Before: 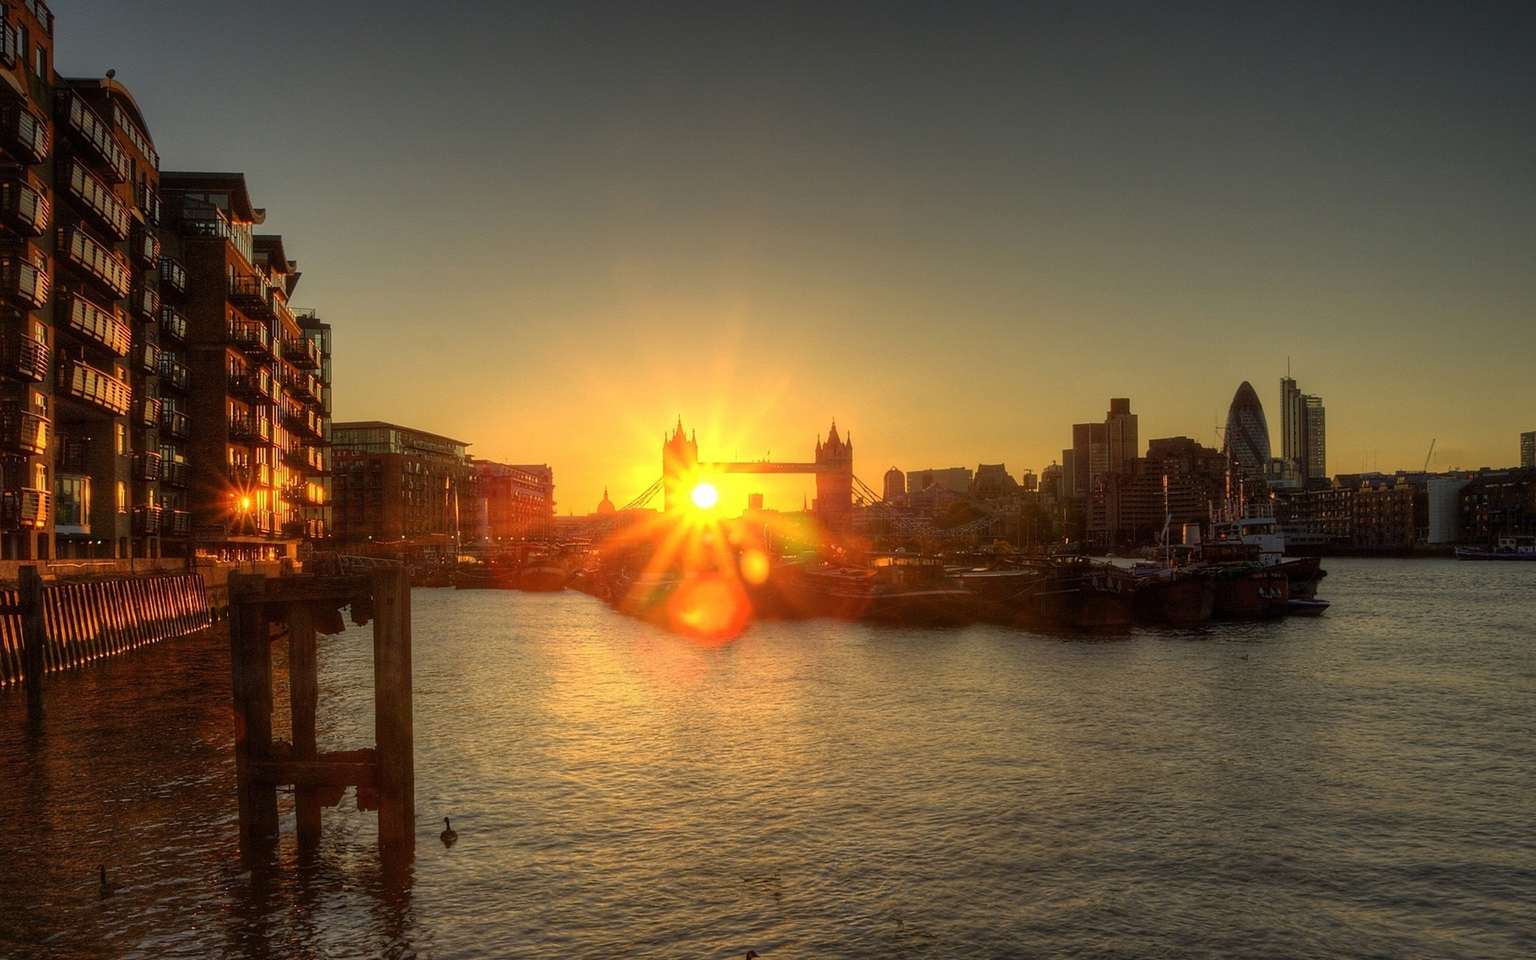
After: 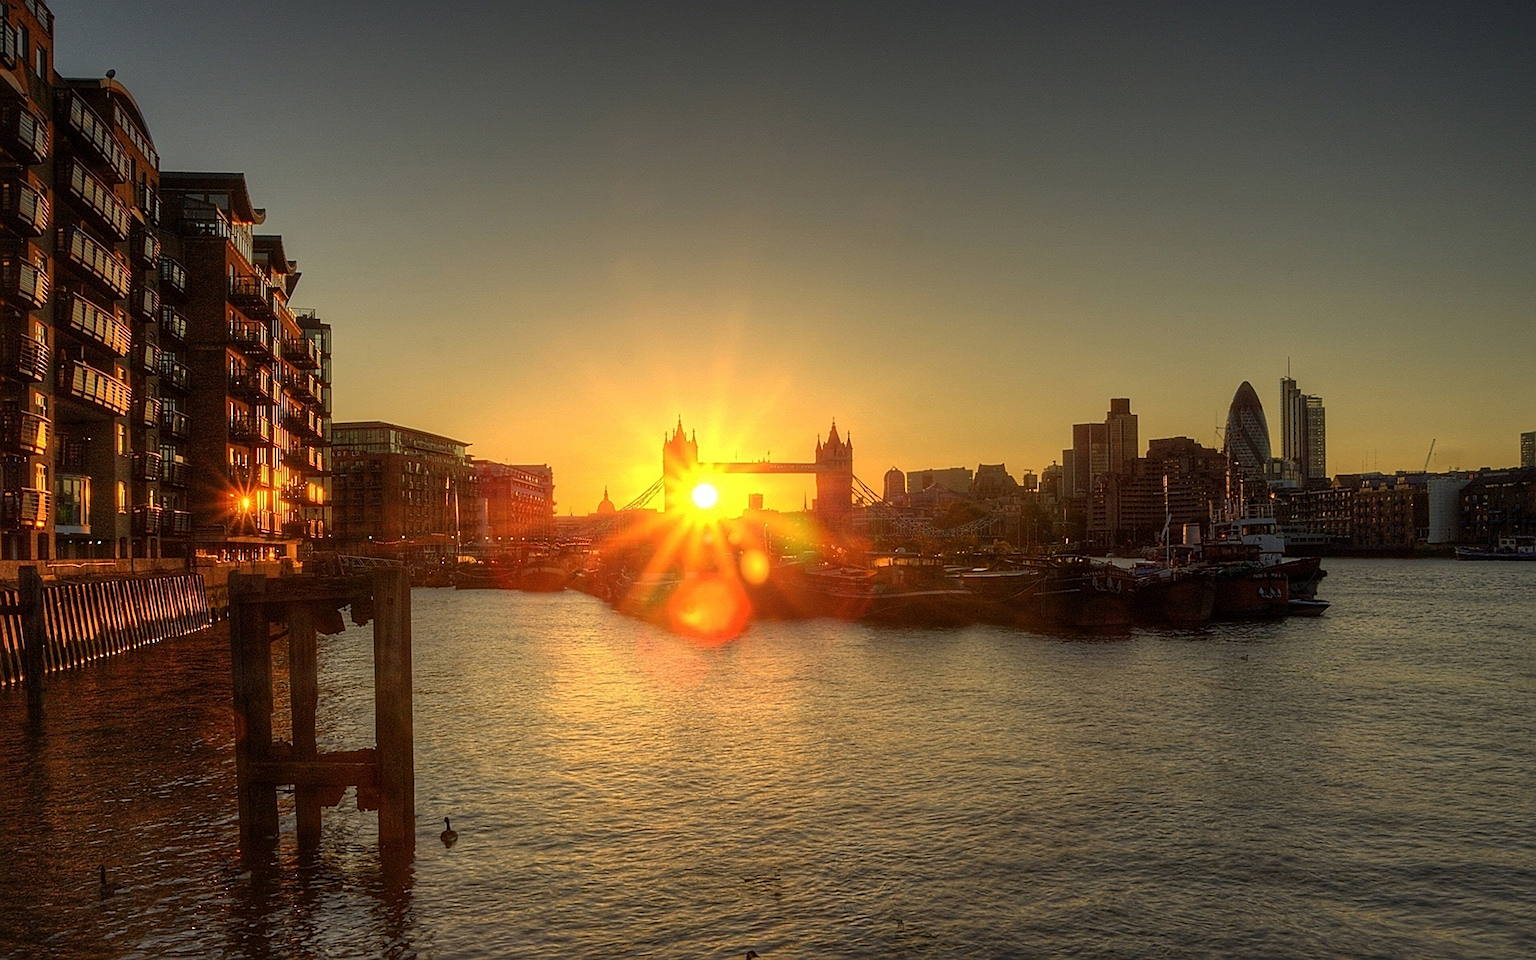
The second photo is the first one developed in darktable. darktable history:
sharpen: on, module defaults
local contrast: mode bilateral grid, contrast 19, coarseness 51, detail 102%, midtone range 0.2
